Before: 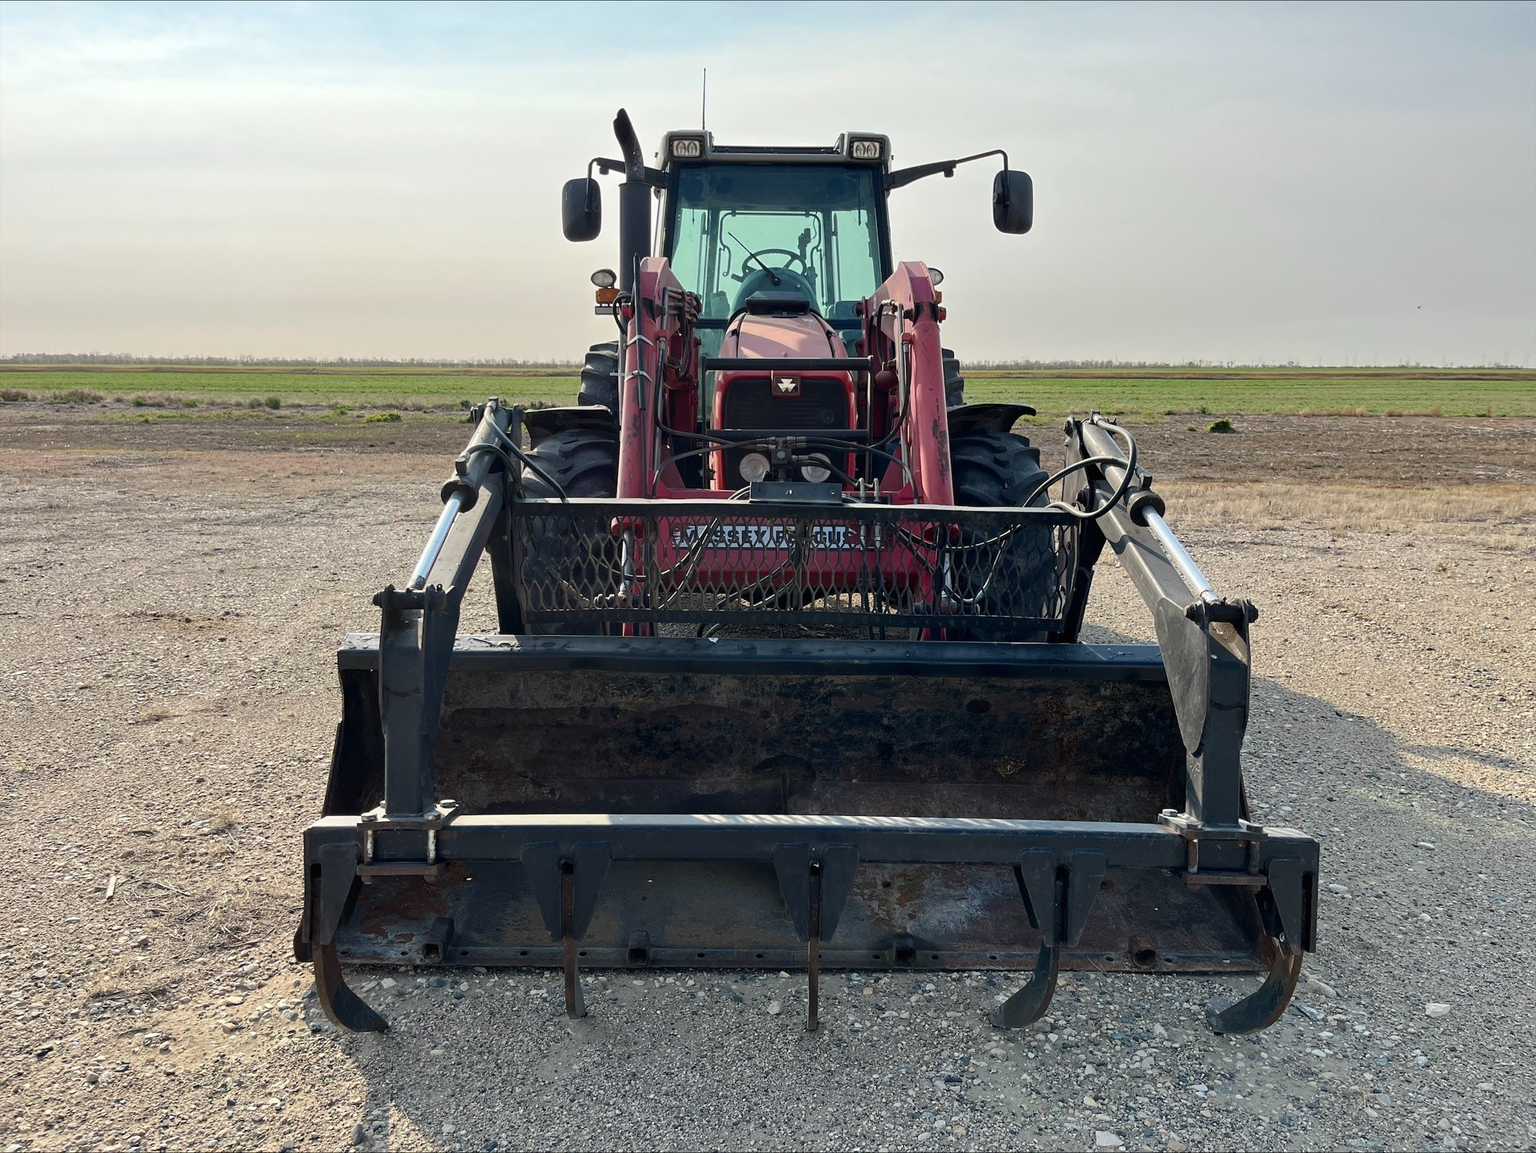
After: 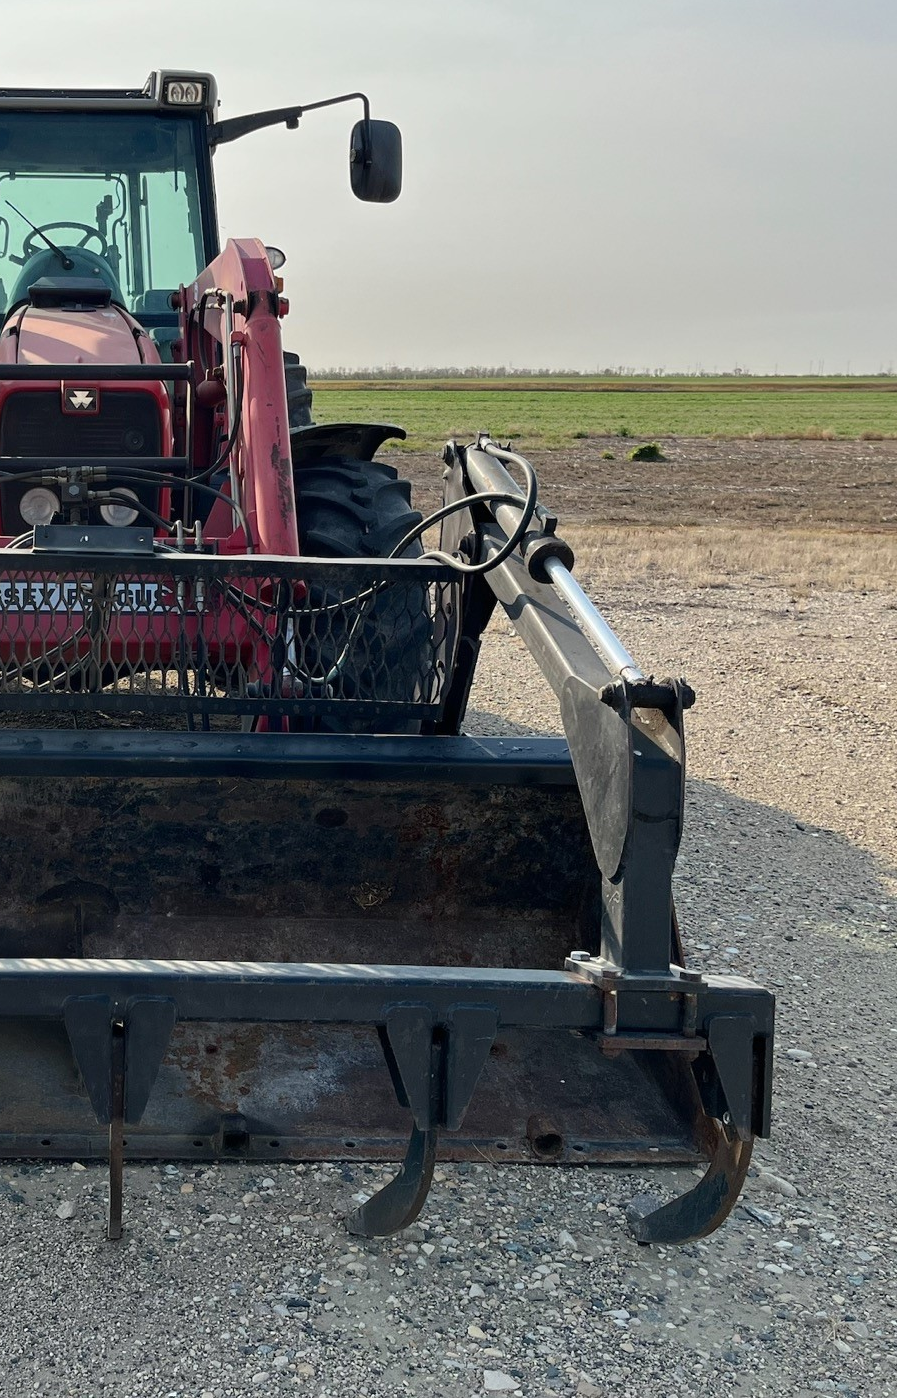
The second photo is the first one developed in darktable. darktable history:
crop: left 47.164%, top 6.83%, right 7.949%
